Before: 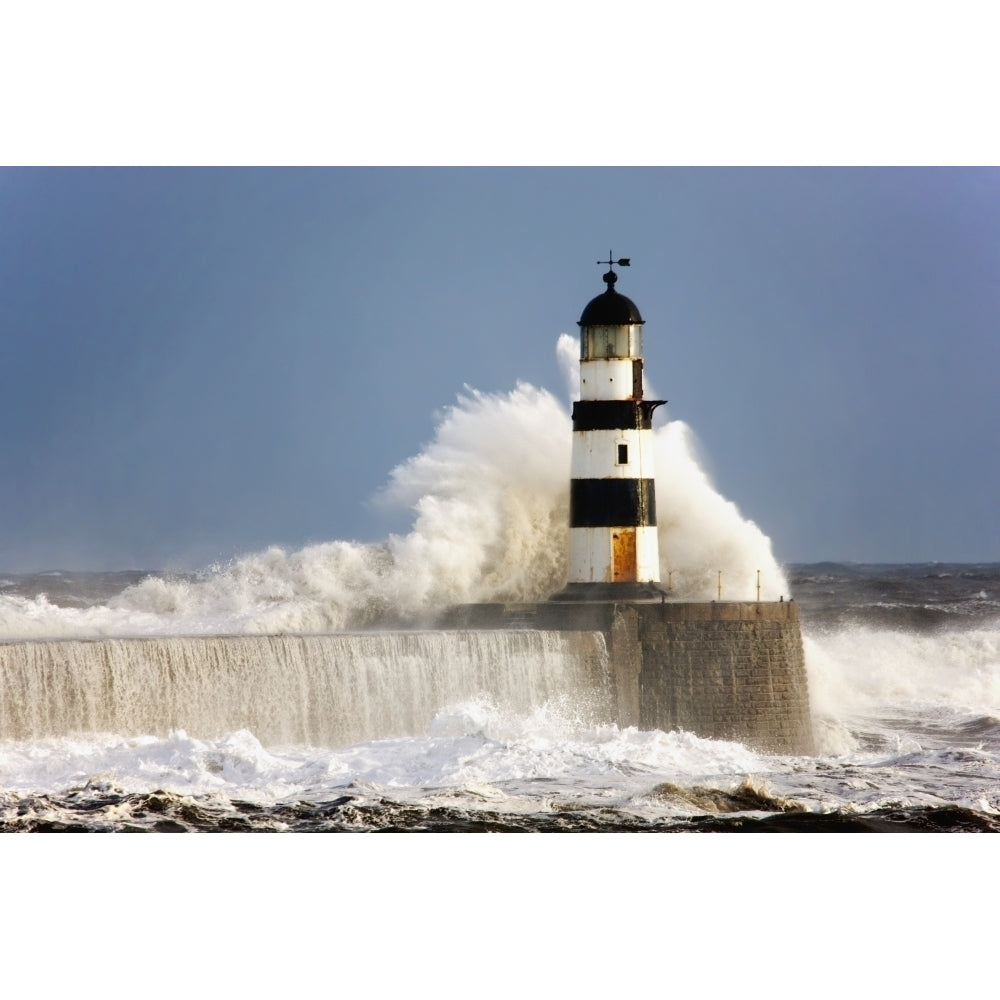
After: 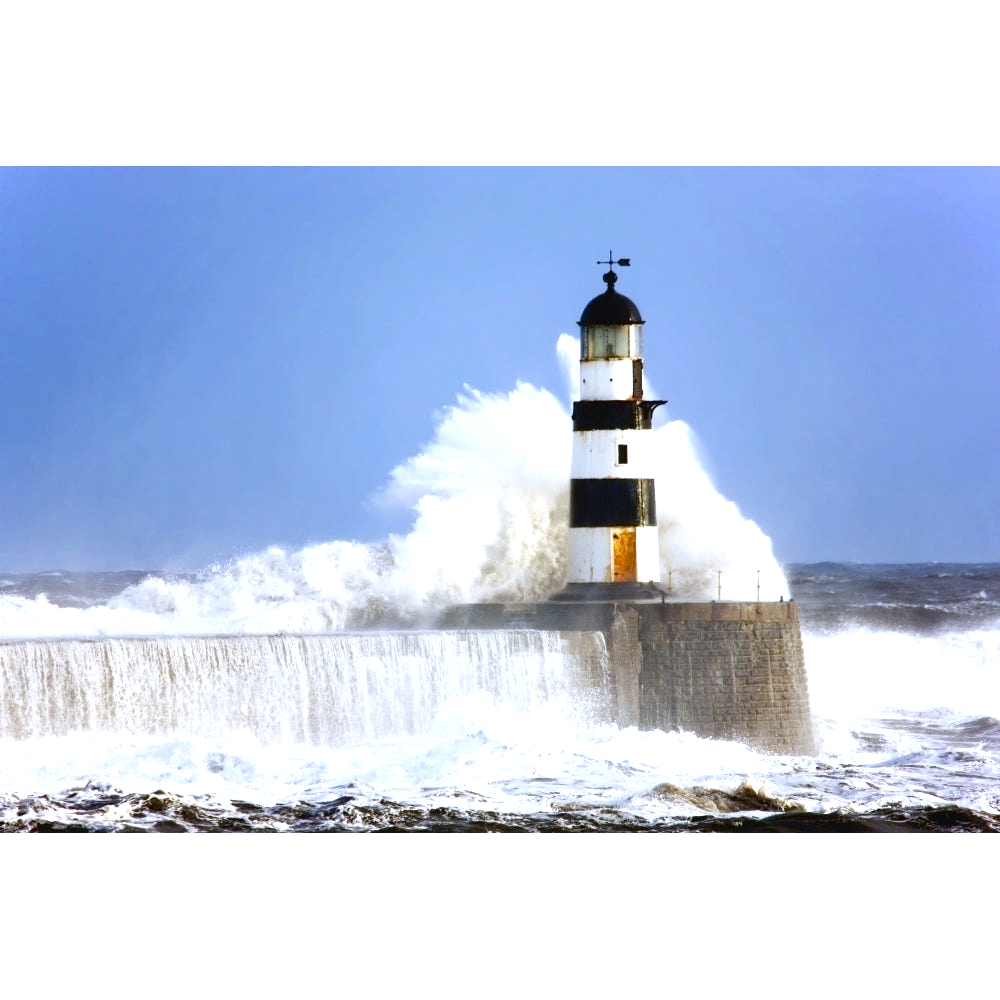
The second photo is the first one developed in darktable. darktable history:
exposure: black level correction 0, exposure 0.7 EV, compensate exposure bias true, compensate highlight preservation false
white balance: red 0.948, green 1.02, blue 1.176
color balance rgb: perceptual saturation grading › global saturation 20%, perceptual saturation grading › highlights -25%, perceptual saturation grading › shadows 25%
